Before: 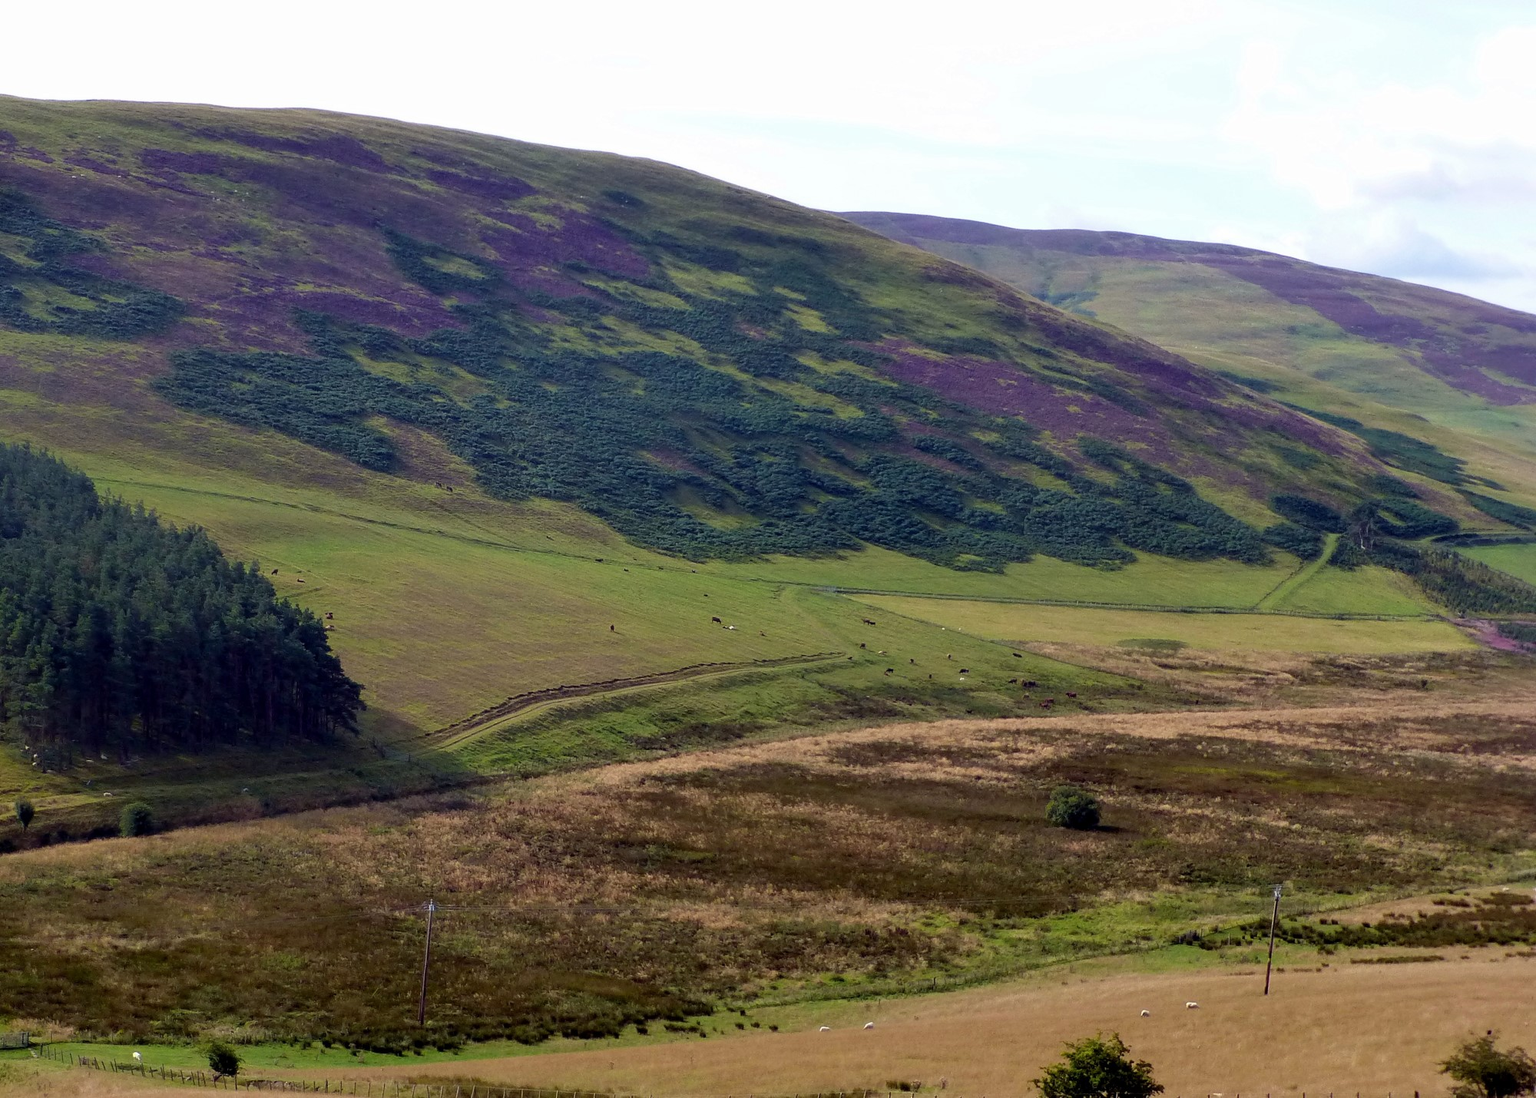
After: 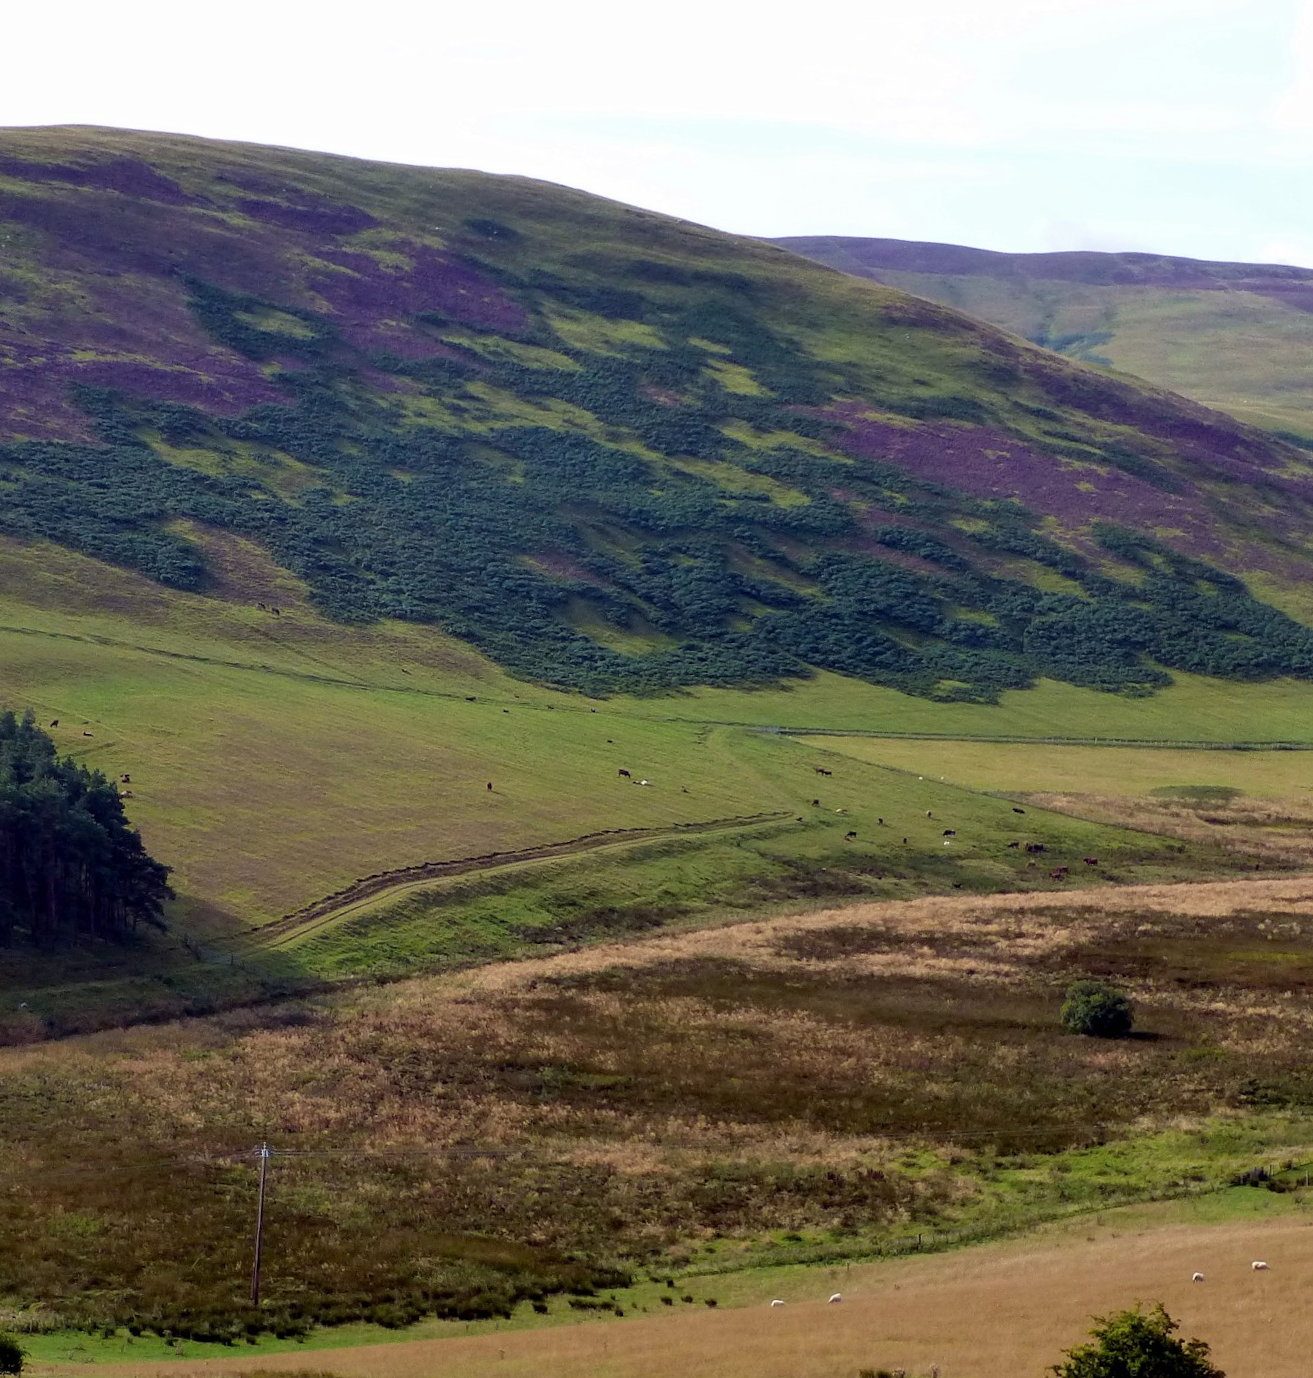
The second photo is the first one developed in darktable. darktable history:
crop and rotate: left 14.292%, right 19.041%
rotate and perspective: rotation -1.32°, lens shift (horizontal) -0.031, crop left 0.015, crop right 0.985, crop top 0.047, crop bottom 0.982
